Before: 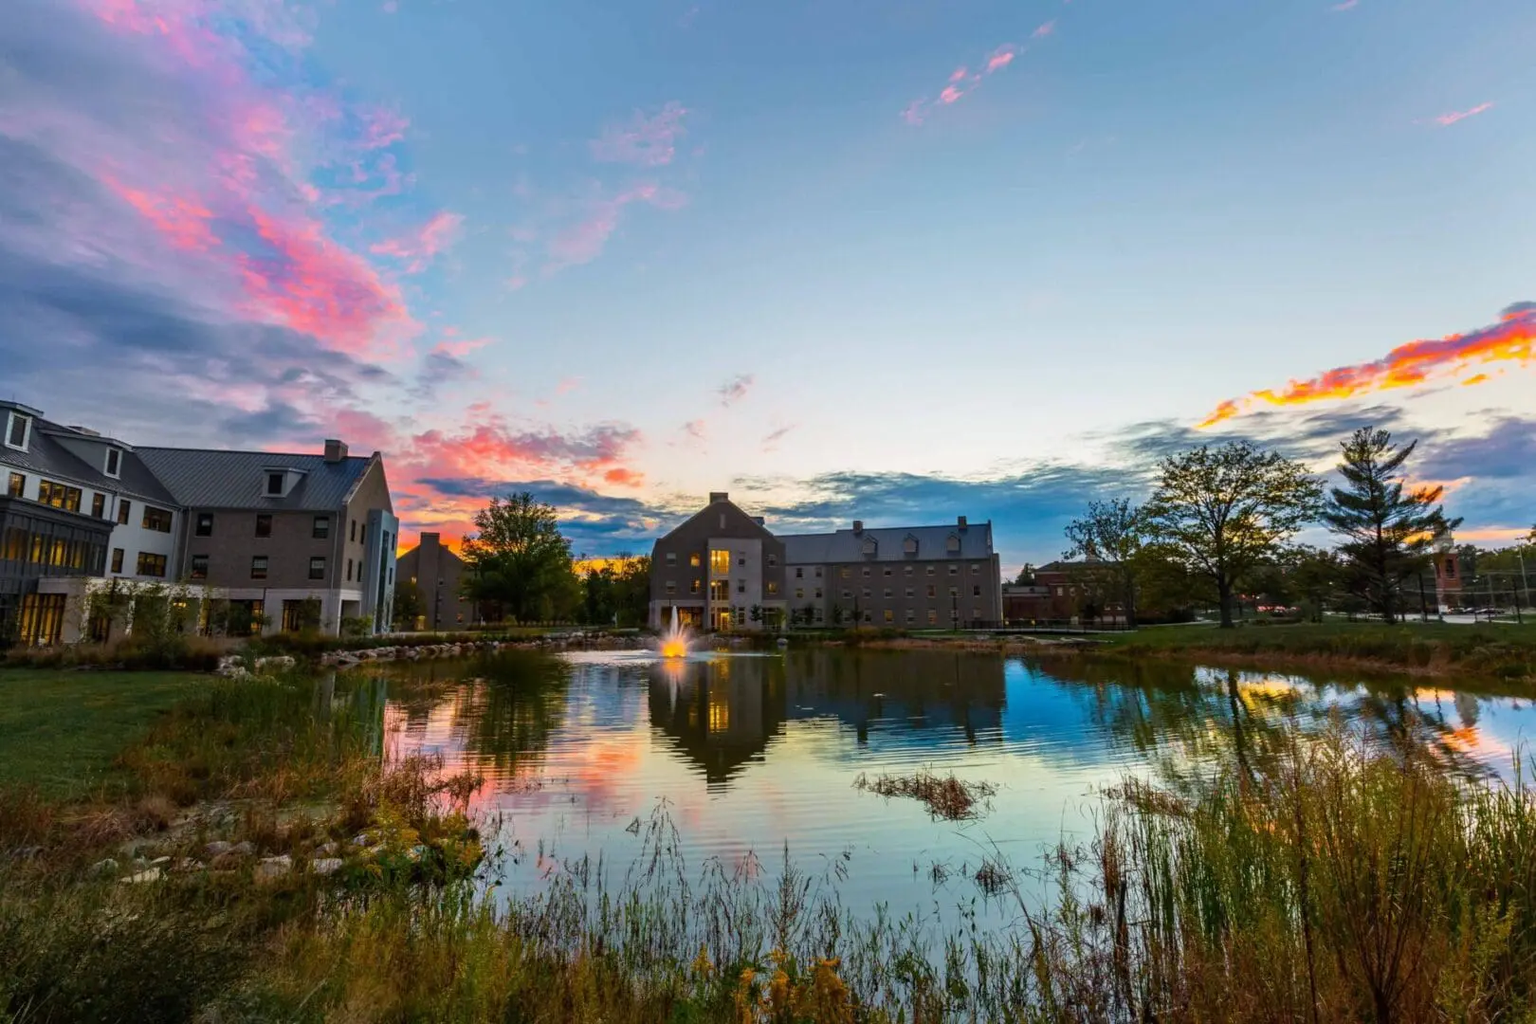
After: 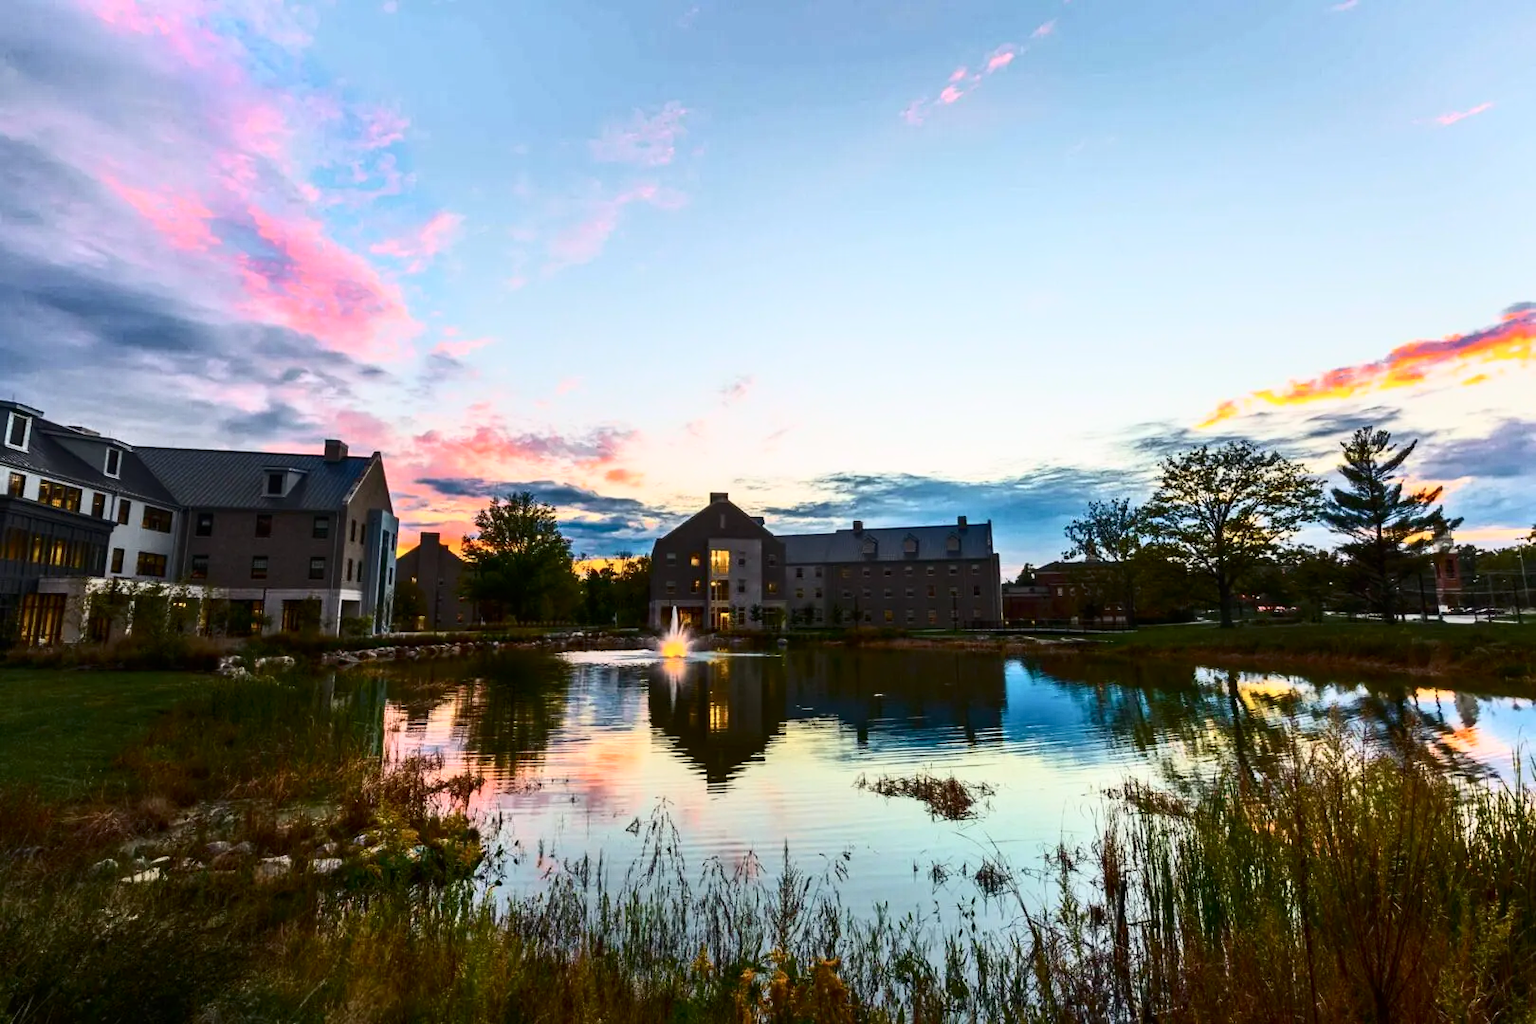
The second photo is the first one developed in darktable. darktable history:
contrast brightness saturation: contrast 0.394, brightness 0.095
